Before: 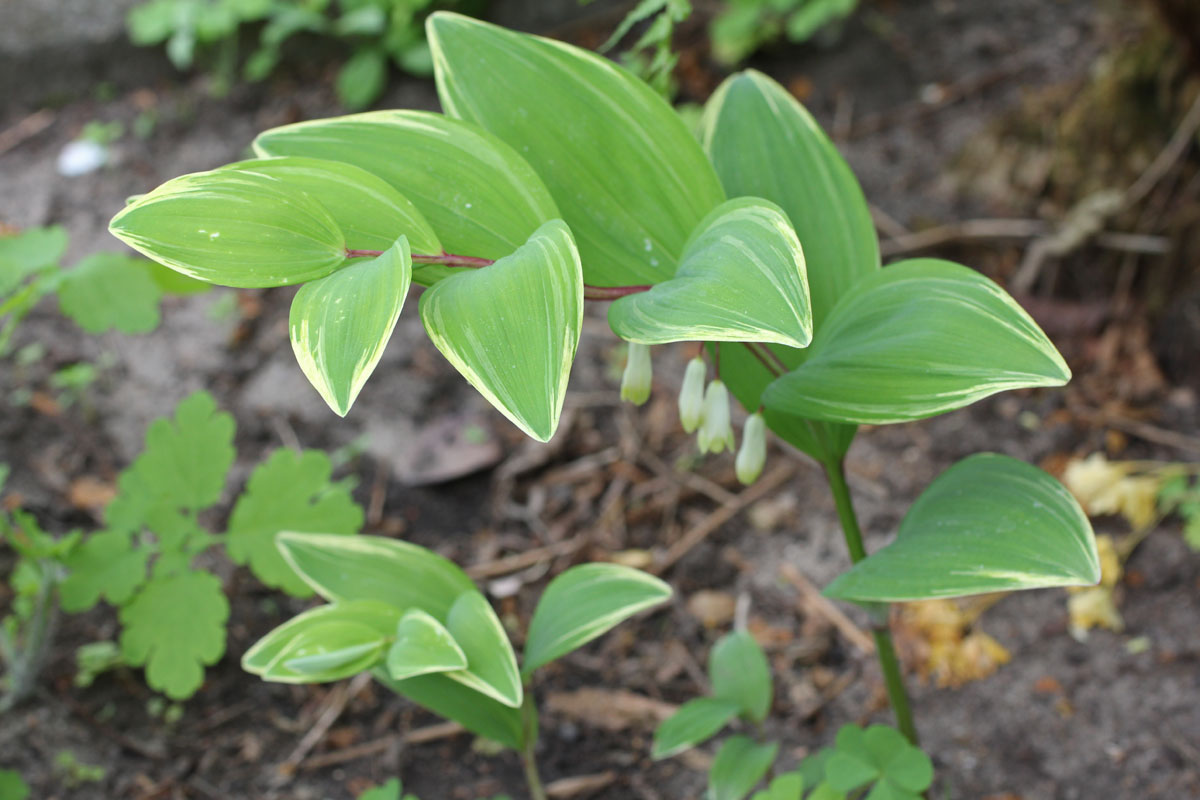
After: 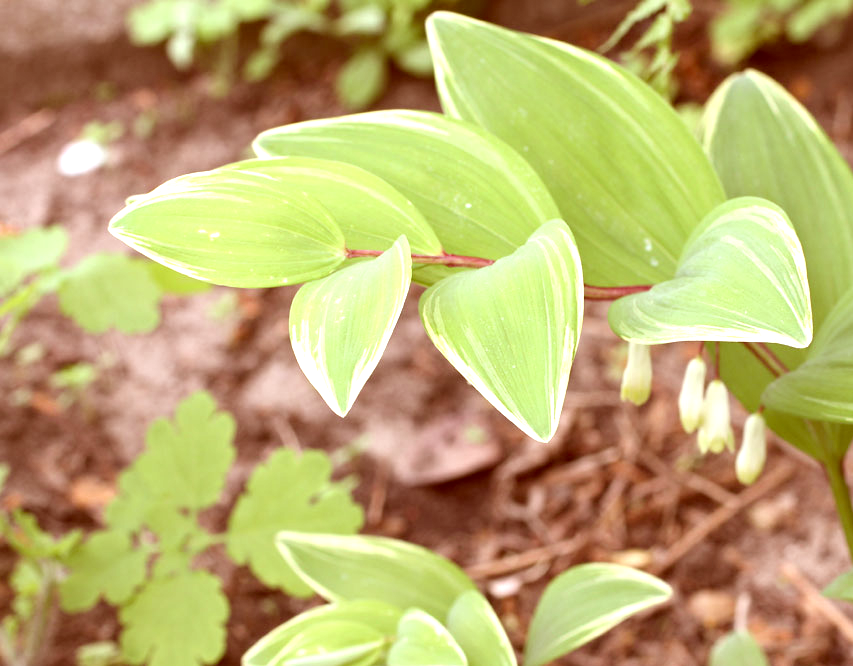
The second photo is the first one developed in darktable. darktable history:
crop: right 28.885%, bottom 16.626%
color correction: highlights a* 9.03, highlights b* 8.71, shadows a* 40, shadows b* 40, saturation 0.8
exposure: black level correction 0.001, exposure 0.955 EV, compensate exposure bias true, compensate highlight preservation false
